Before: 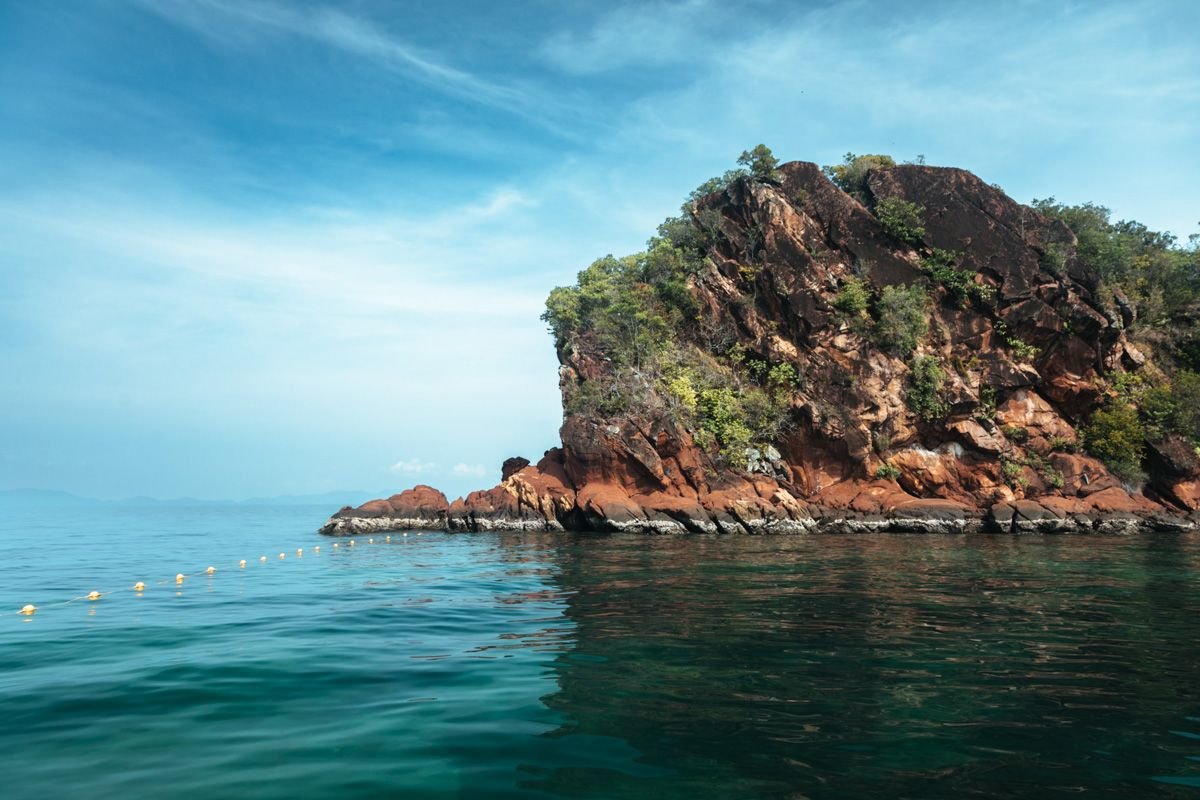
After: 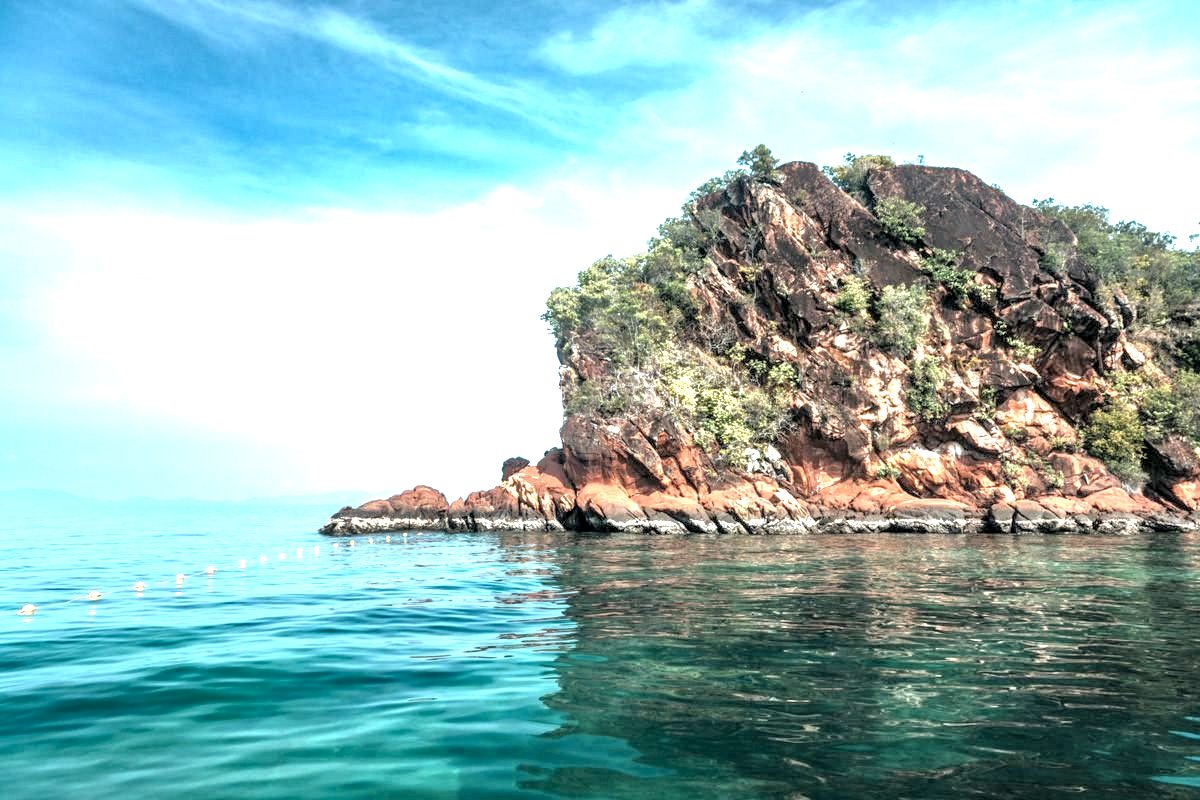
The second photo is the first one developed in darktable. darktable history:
color zones: curves: ch0 [(0, 0.5) (0.143, 0.5) (0.286, 0.5) (0.429, 0.504) (0.571, 0.5) (0.714, 0.509) (0.857, 0.5) (1, 0.5)]; ch1 [(0, 0.425) (0.143, 0.425) (0.286, 0.375) (0.429, 0.405) (0.571, 0.5) (0.714, 0.47) (0.857, 0.425) (1, 0.435)]; ch2 [(0, 0.5) (0.143, 0.5) (0.286, 0.5) (0.429, 0.517) (0.571, 0.5) (0.714, 0.51) (0.857, 0.5) (1, 0.5)]
exposure: black level correction 0, exposure 1 EV, compensate exposure bias true, compensate highlight preservation false
local contrast: highlights 65%, shadows 54%, detail 169%, midtone range 0.514
tone equalizer: -7 EV 0.15 EV, -6 EV 0.6 EV, -5 EV 1.15 EV, -4 EV 1.33 EV, -3 EV 1.15 EV, -2 EV 0.6 EV, -1 EV 0.15 EV, mask exposure compensation -0.5 EV
